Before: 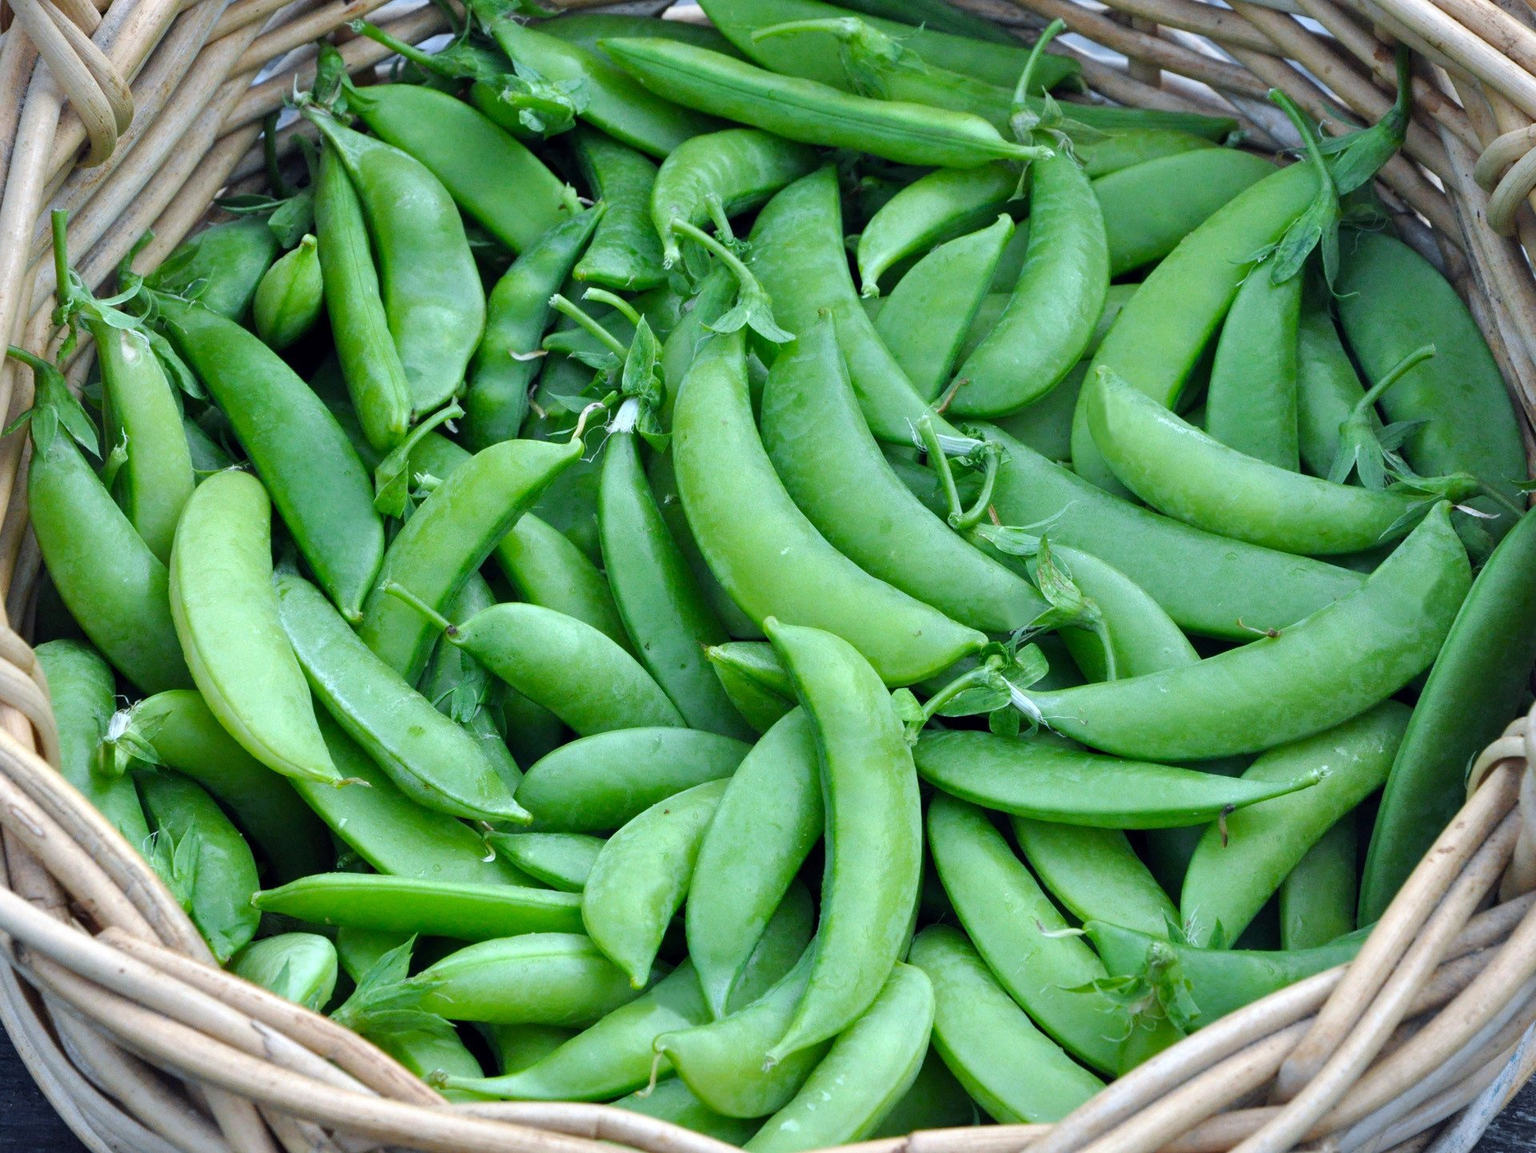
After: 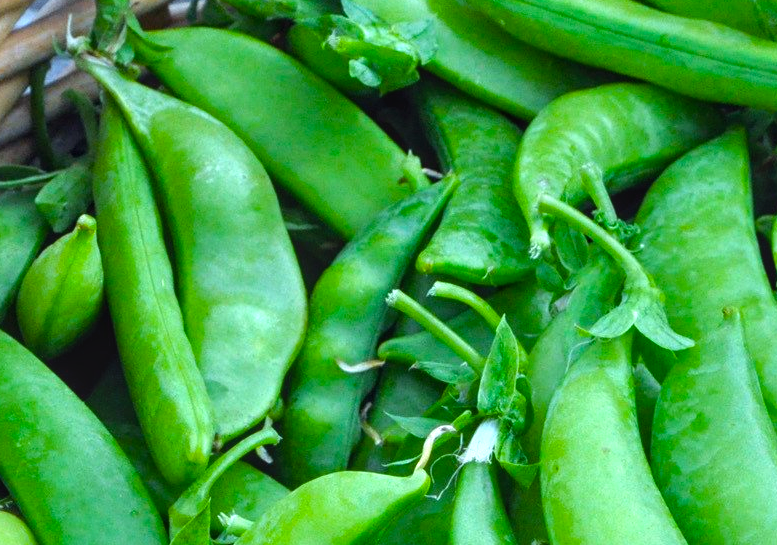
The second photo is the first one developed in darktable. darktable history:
local contrast: detail 109%
crop: left 15.66%, top 5.437%, right 43.869%, bottom 56.714%
color balance rgb: shadows lift › chroma 2.05%, shadows lift › hue 52.64°, perceptual saturation grading › global saturation 29.843%, perceptual brilliance grading › global brilliance 11.159%
